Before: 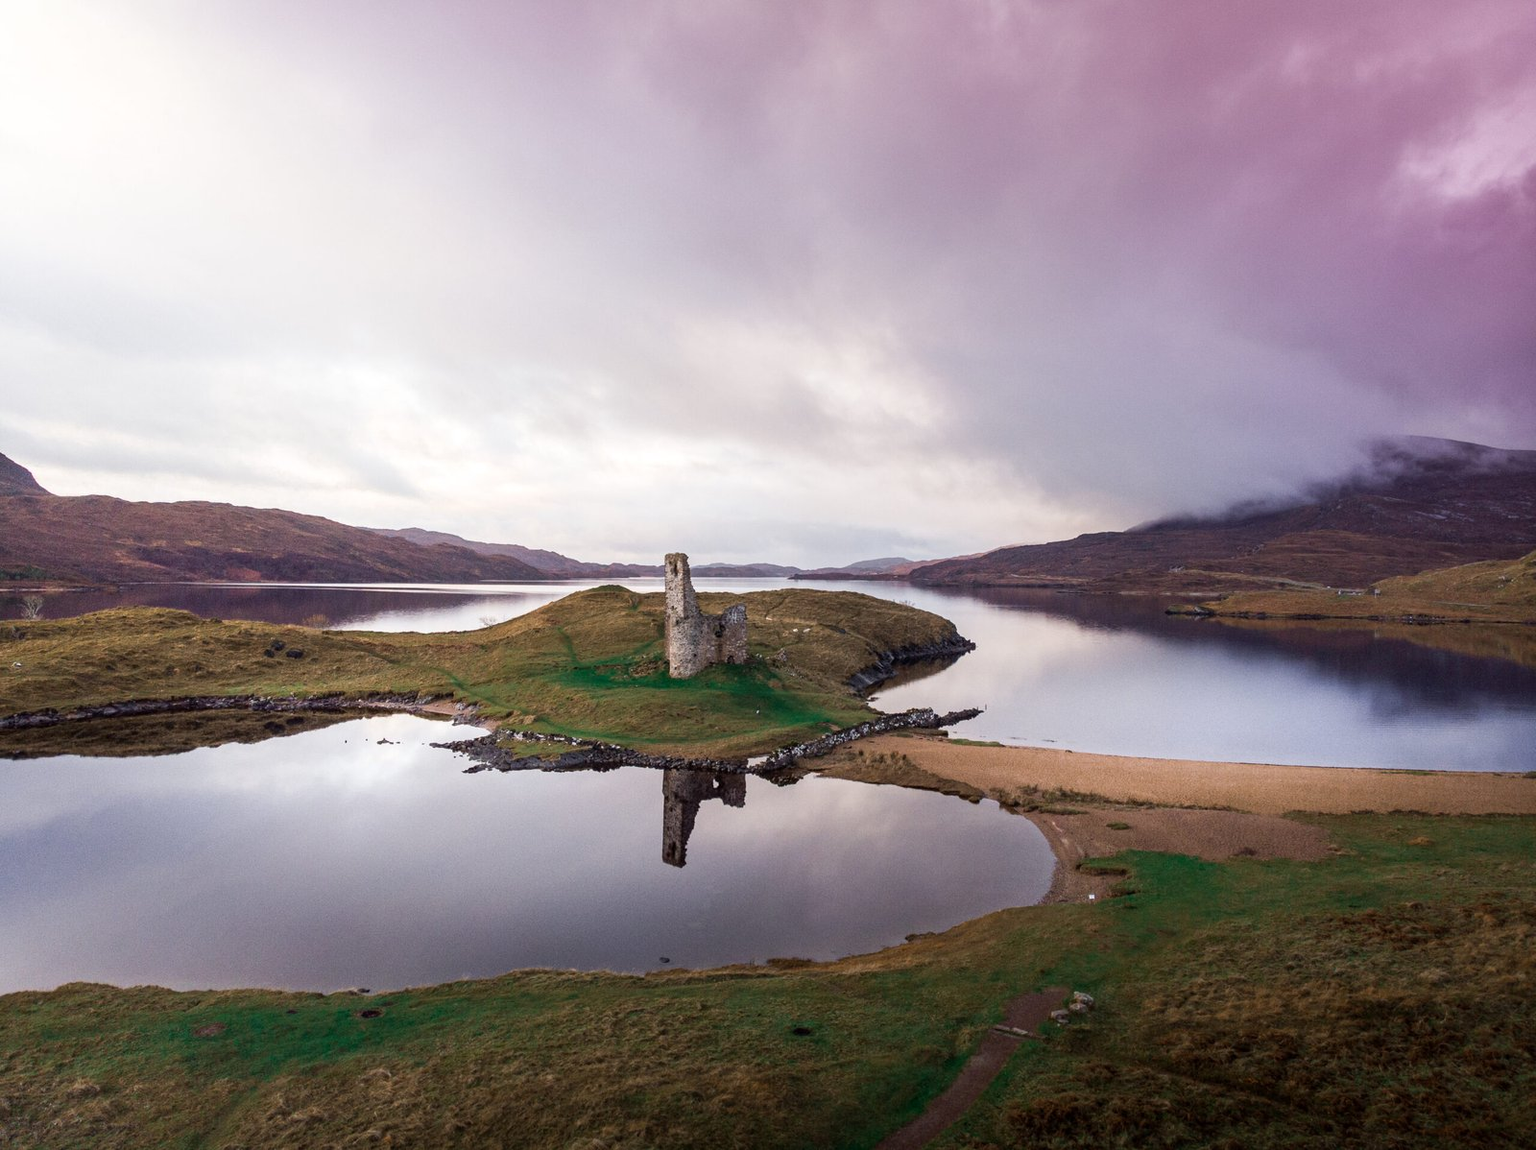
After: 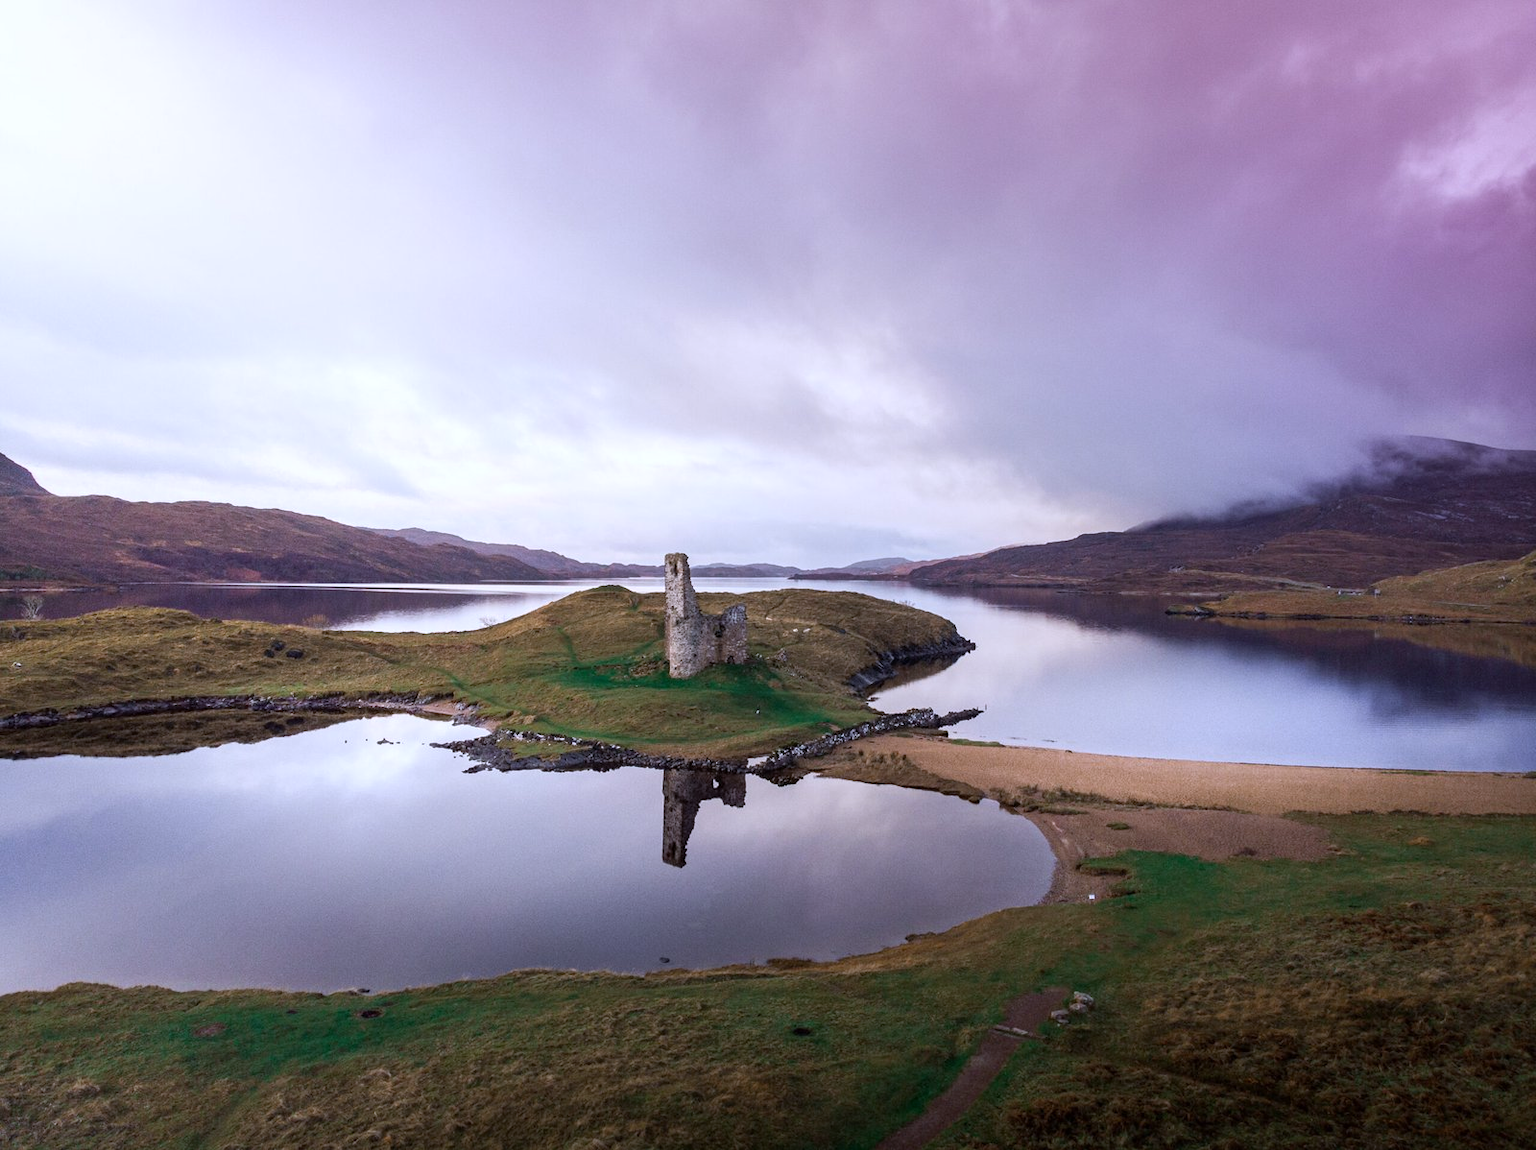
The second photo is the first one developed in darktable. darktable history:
tone equalizer: on, module defaults
white balance: red 0.967, blue 1.119, emerald 0.756
